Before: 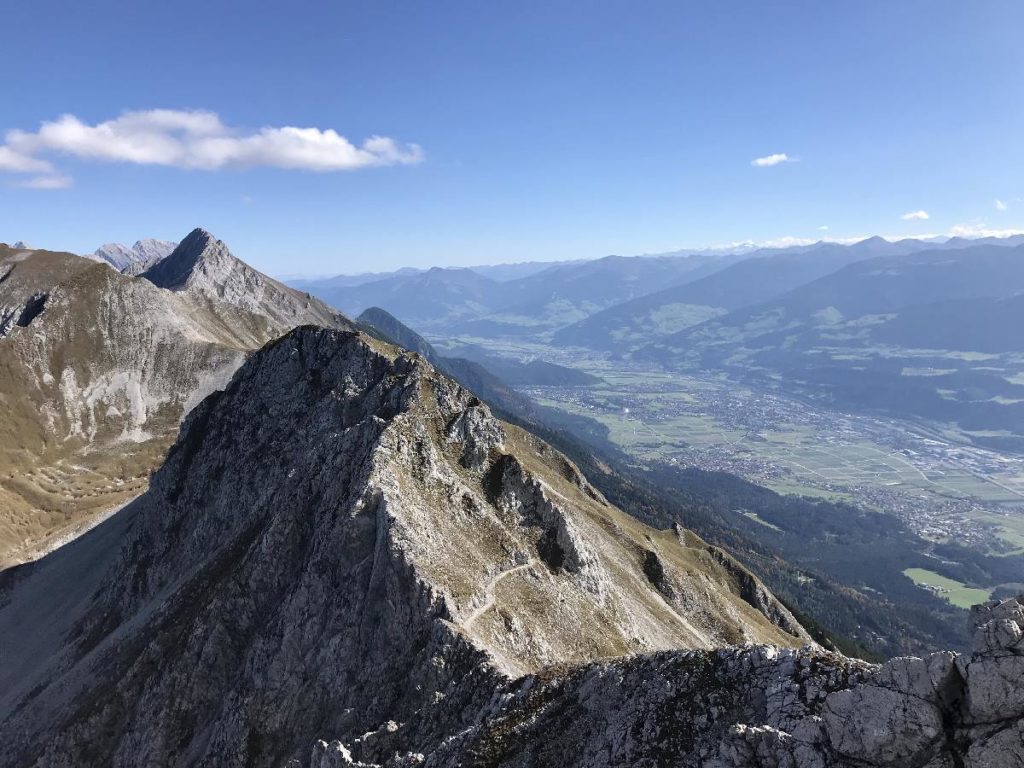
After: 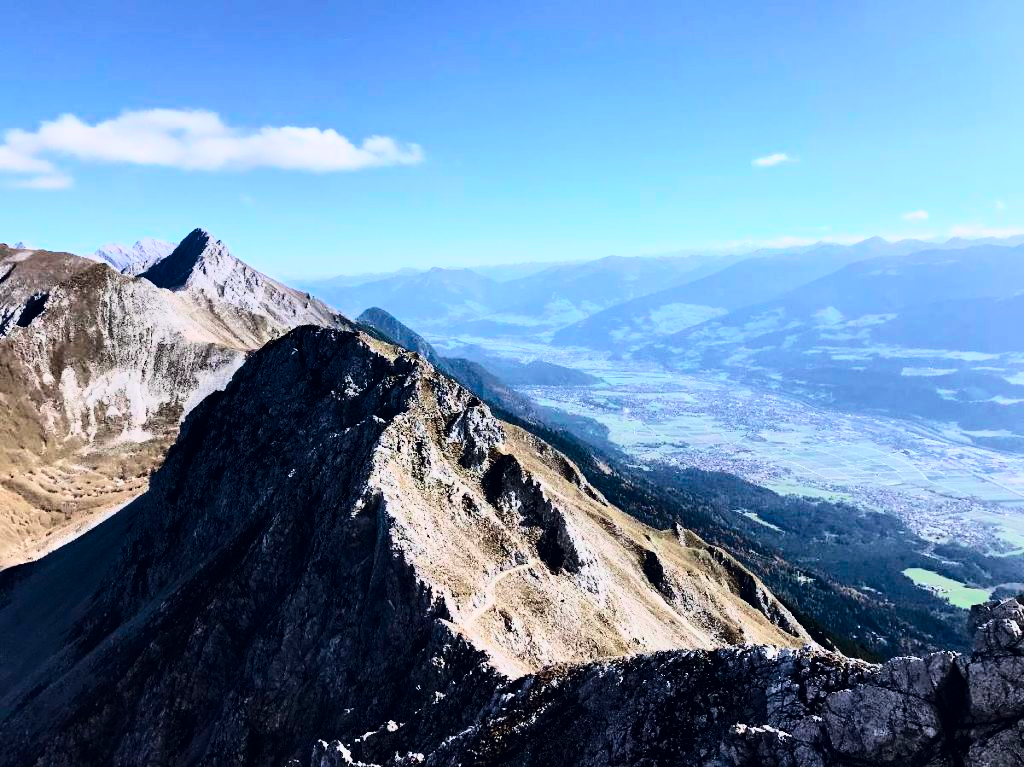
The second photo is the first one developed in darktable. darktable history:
filmic rgb: black relative exposure -7.15 EV, white relative exposure 5.36 EV, hardness 3.02, color science v6 (2022)
tone equalizer: -8 EV -0.75 EV, -7 EV -0.7 EV, -6 EV -0.6 EV, -5 EV -0.4 EV, -3 EV 0.4 EV, -2 EV 0.6 EV, -1 EV 0.7 EV, +0 EV 0.75 EV, edges refinement/feathering 500, mask exposure compensation -1.57 EV, preserve details no
exposure: exposure 0.127 EV, compensate highlight preservation false
crop: bottom 0.071%
tone curve: curves: ch0 [(0, 0) (0.236, 0.124) (0.373, 0.304) (0.542, 0.593) (0.737, 0.873) (1, 1)]; ch1 [(0, 0) (0.399, 0.328) (0.488, 0.484) (0.598, 0.624) (1, 1)]; ch2 [(0, 0) (0.448, 0.405) (0.523, 0.511) (0.592, 0.59) (1, 1)], color space Lab, independent channels, preserve colors none
